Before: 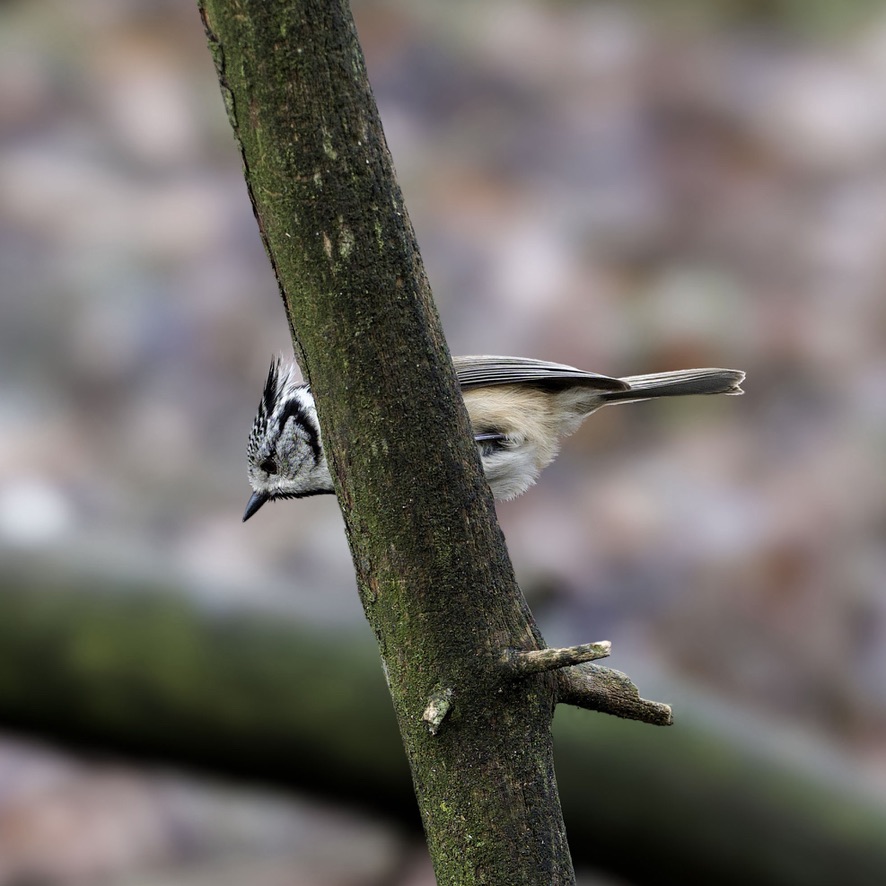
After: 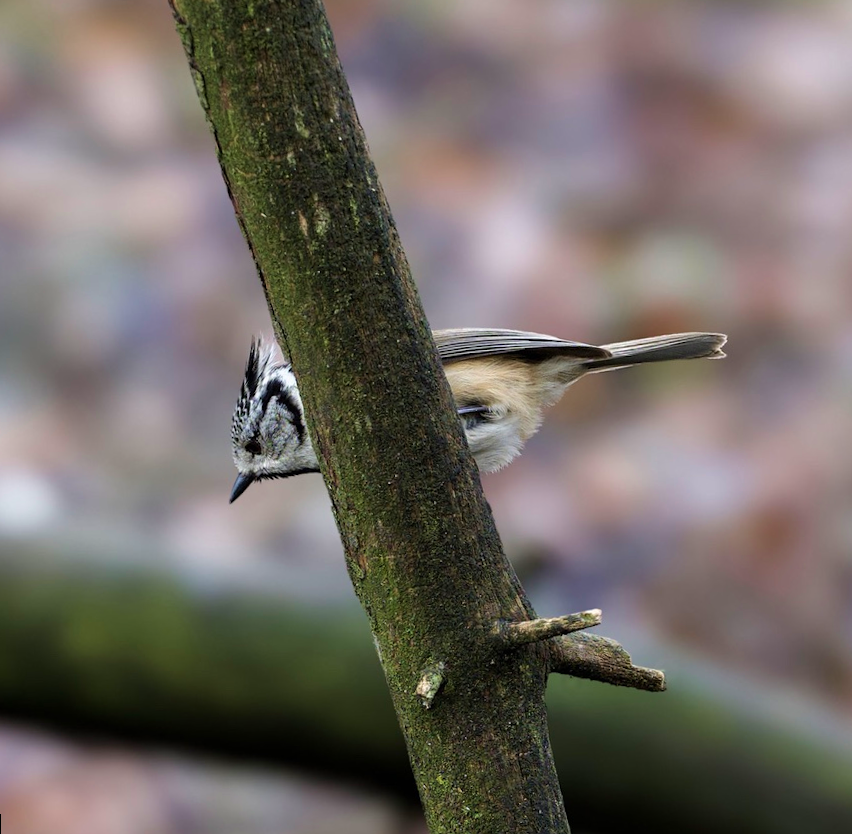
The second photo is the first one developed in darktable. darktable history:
rotate and perspective: rotation -2.12°, lens shift (vertical) 0.009, lens shift (horizontal) -0.008, automatic cropping original format, crop left 0.036, crop right 0.964, crop top 0.05, crop bottom 0.959
velvia: on, module defaults
